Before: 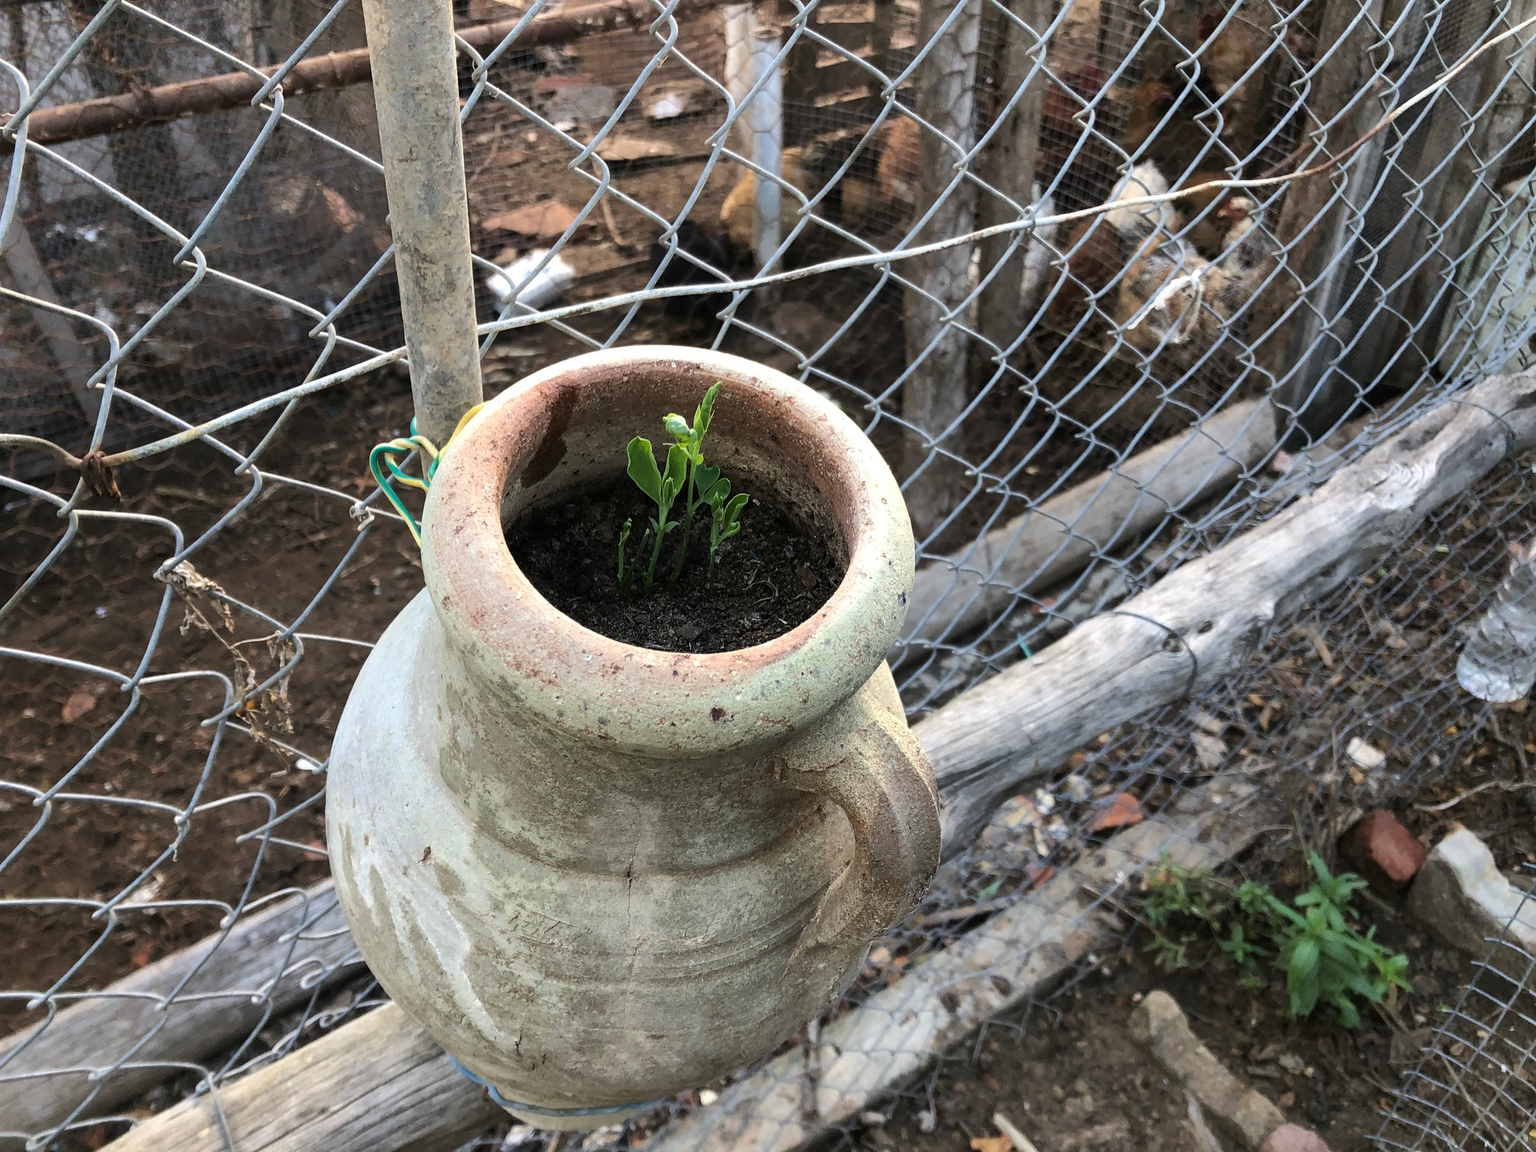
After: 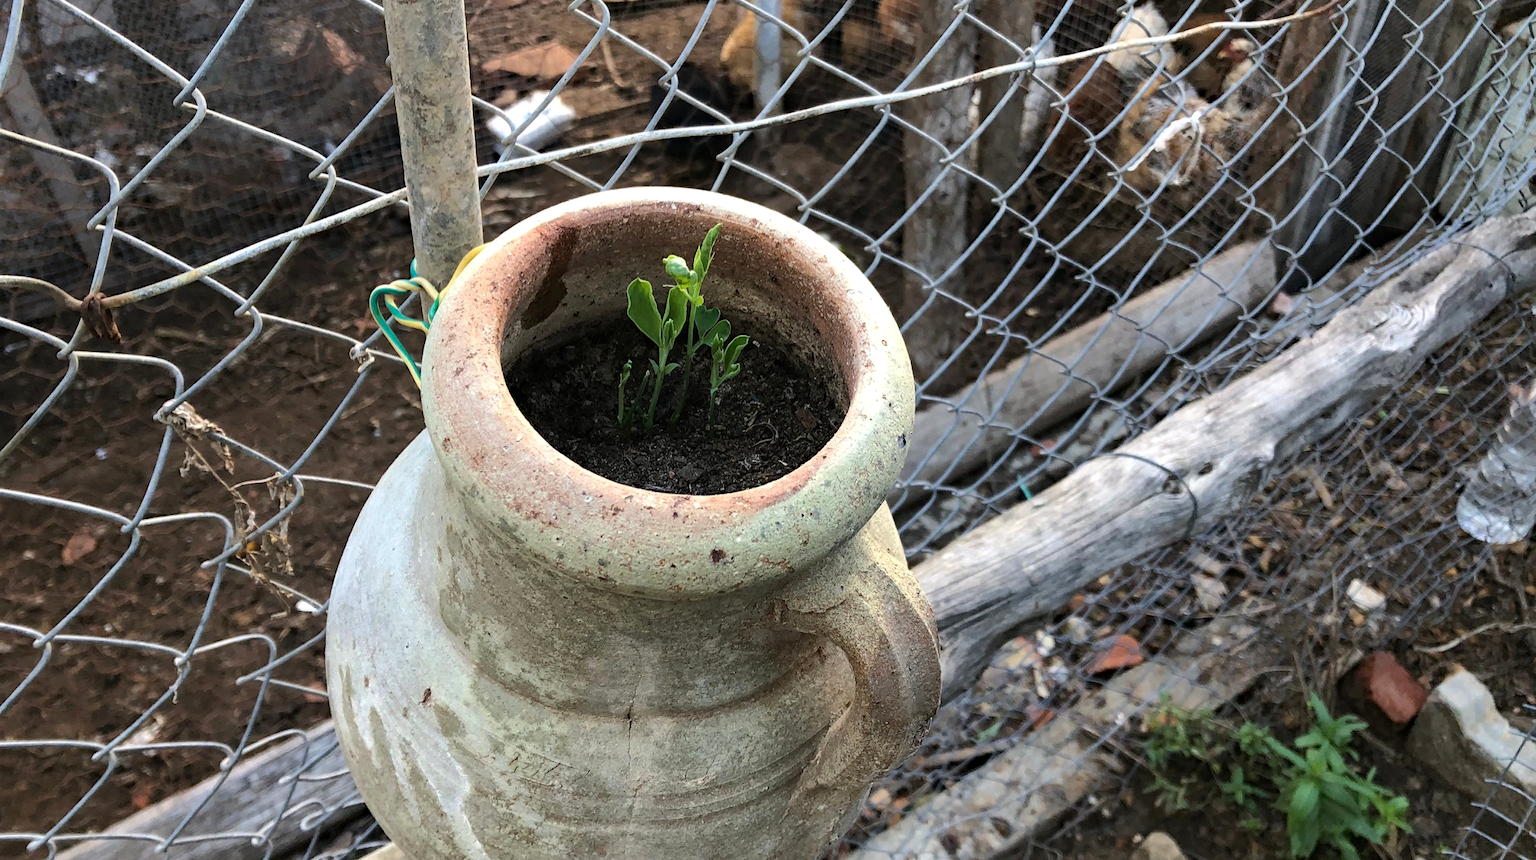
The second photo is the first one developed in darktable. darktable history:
haze removal: compatibility mode true, adaptive false
crop: top 13.822%, bottom 11.497%
